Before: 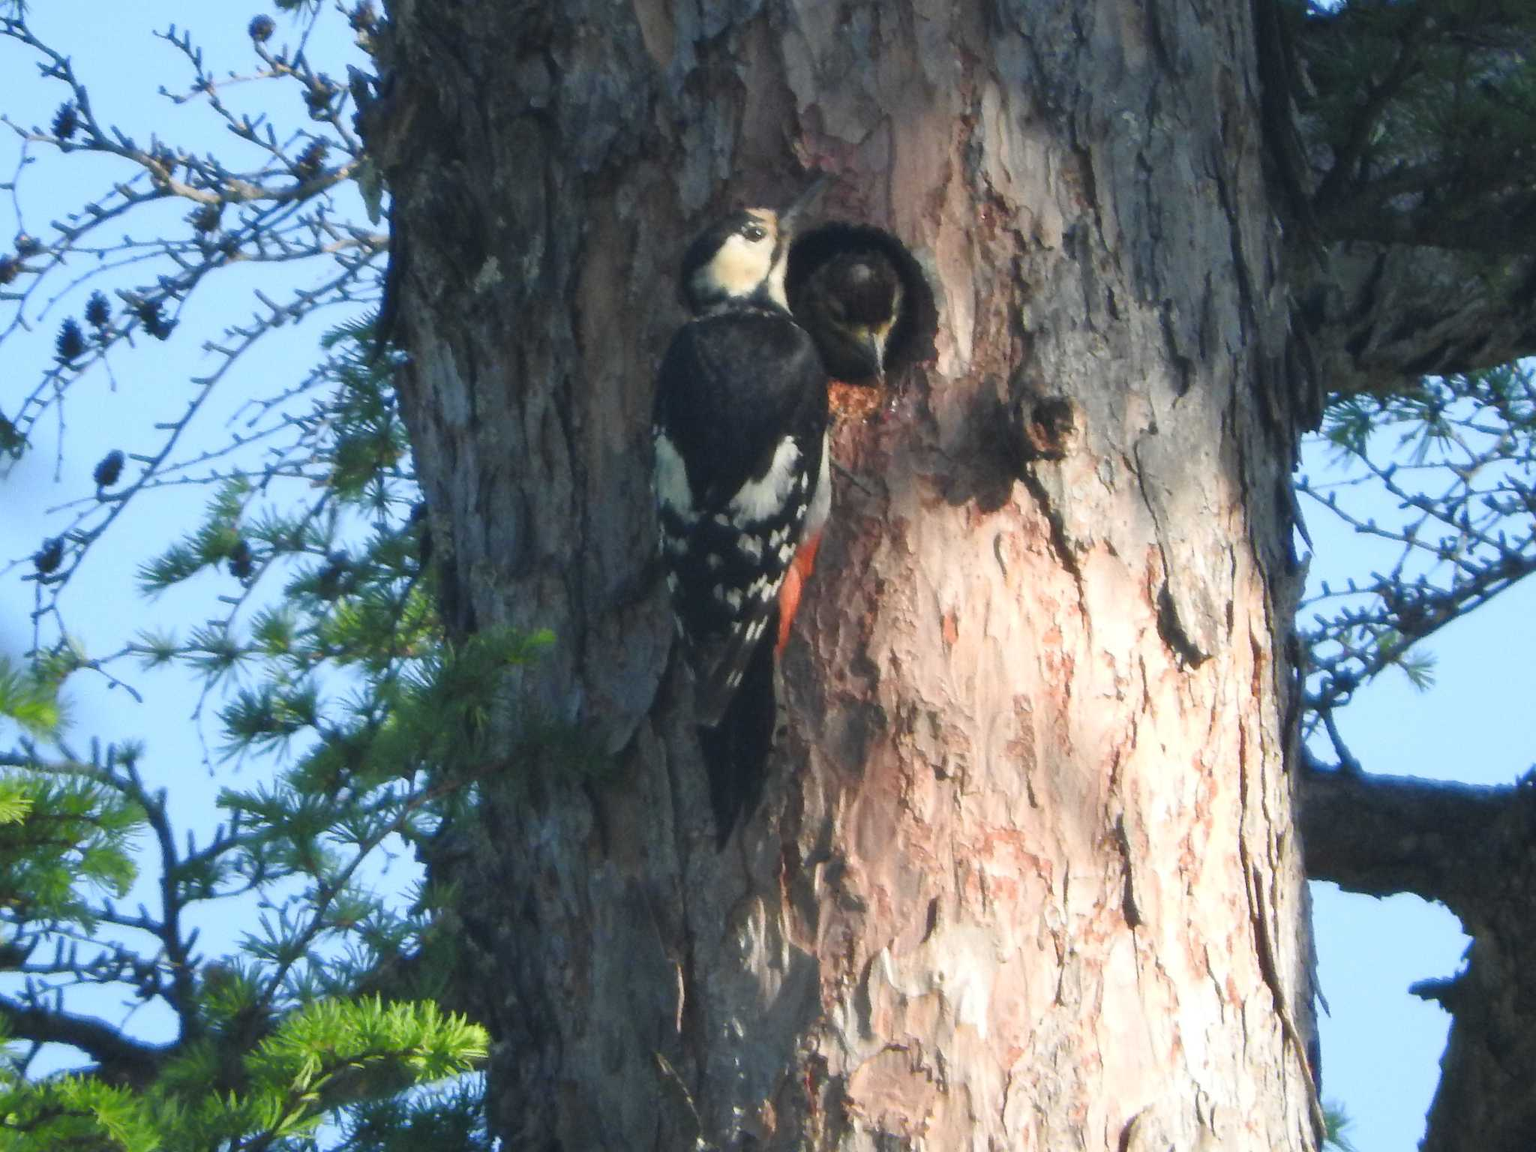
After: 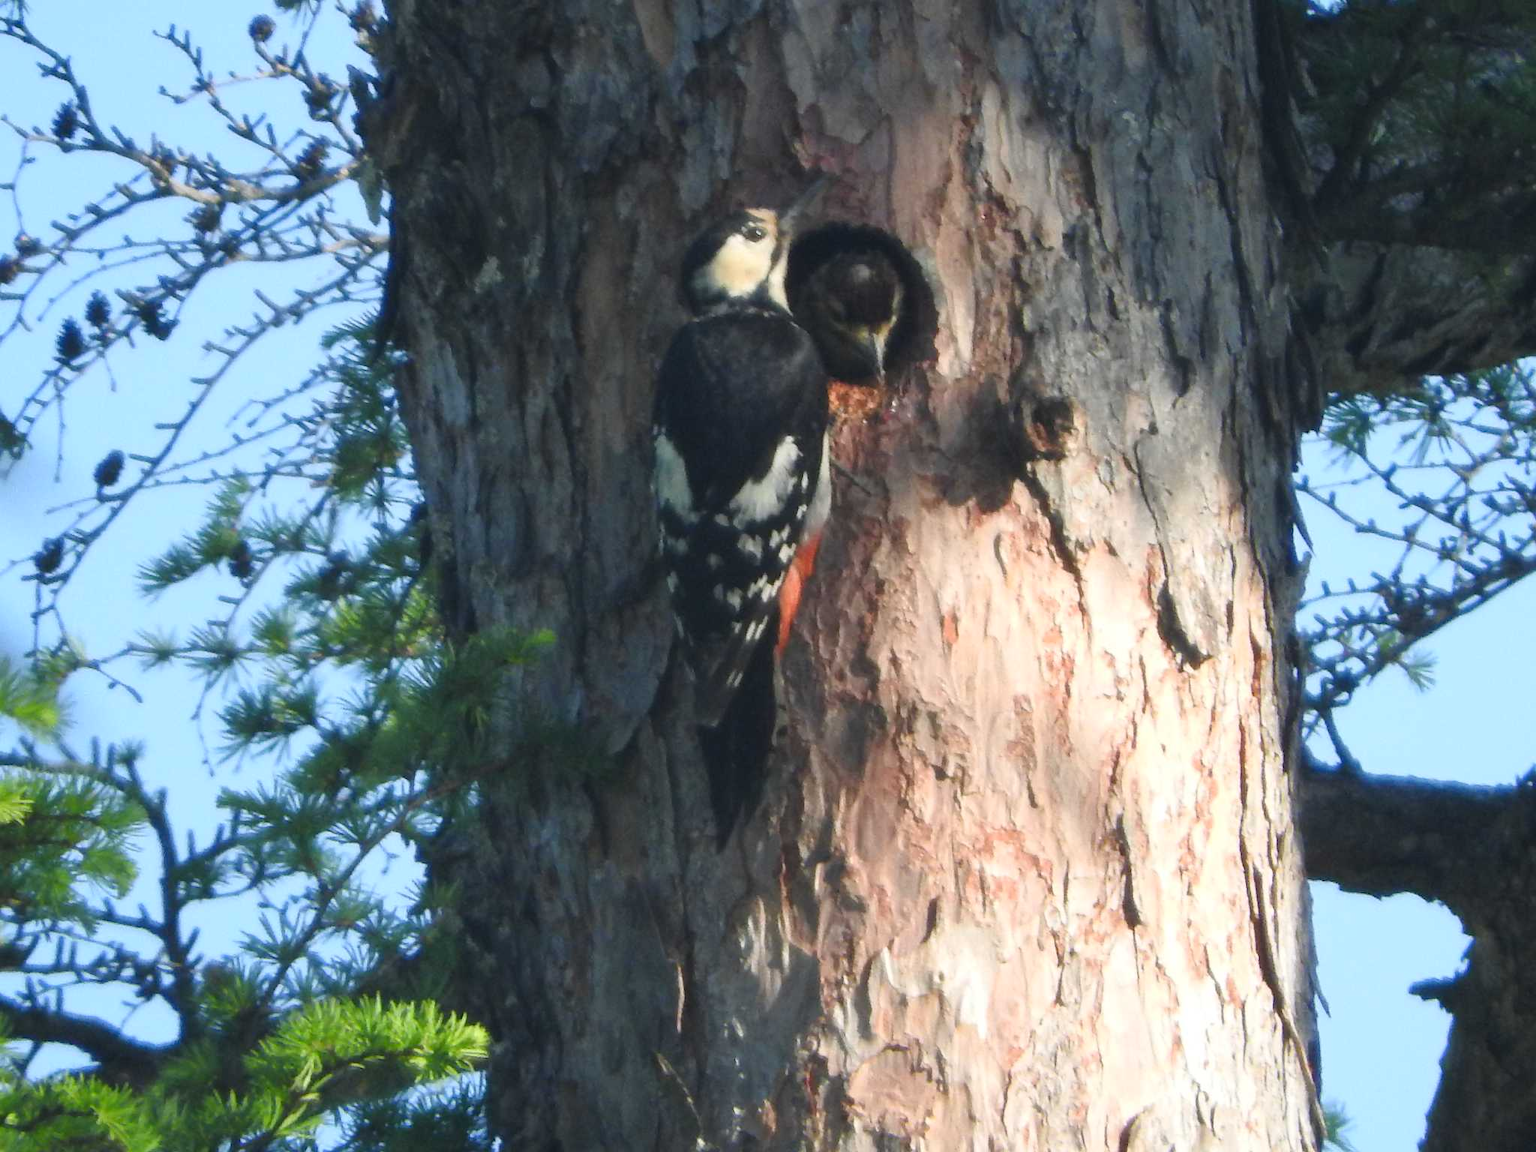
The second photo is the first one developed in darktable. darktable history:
contrast brightness saturation: contrast 0.077, saturation 0.022
